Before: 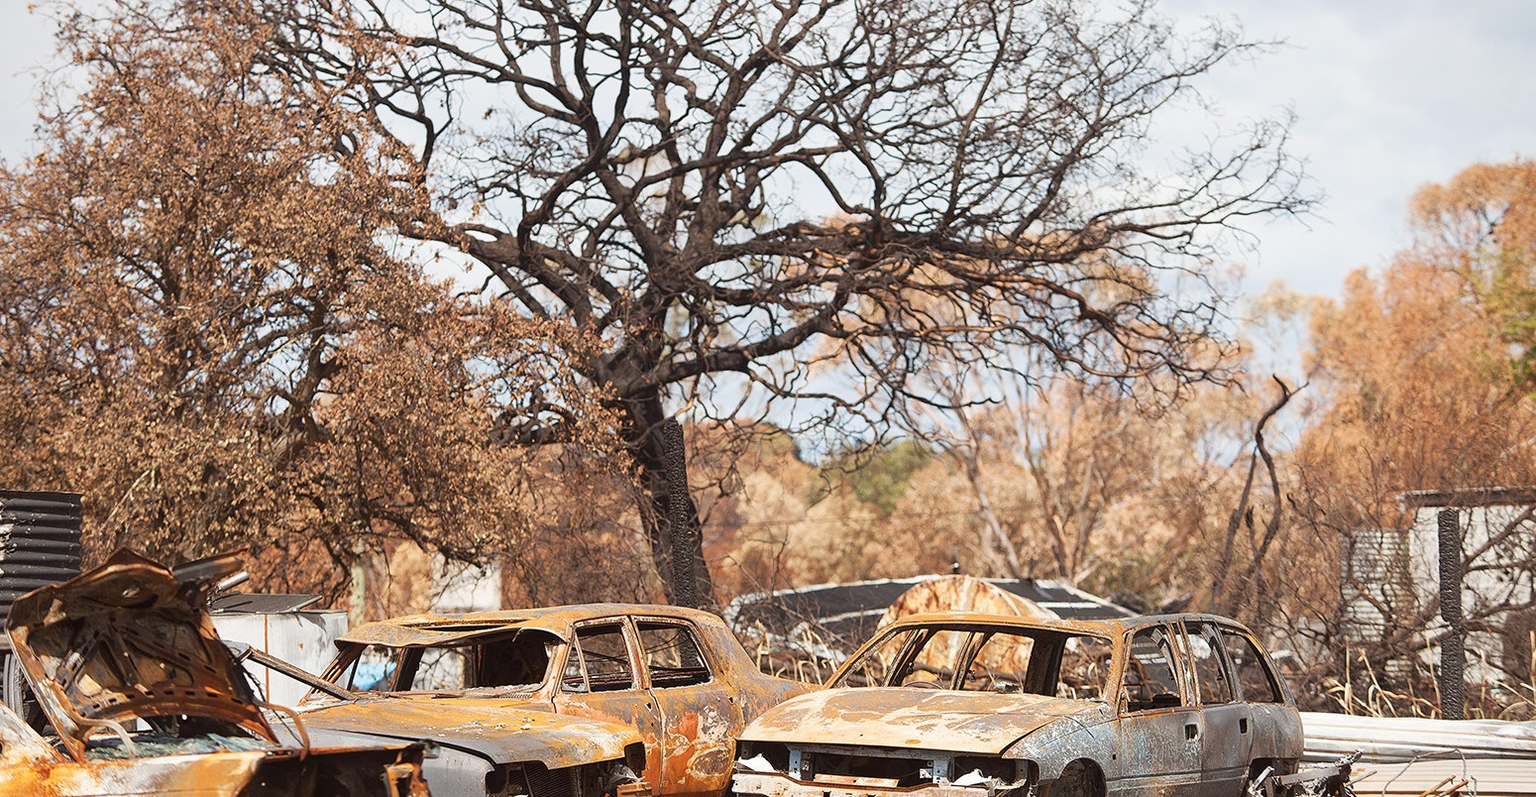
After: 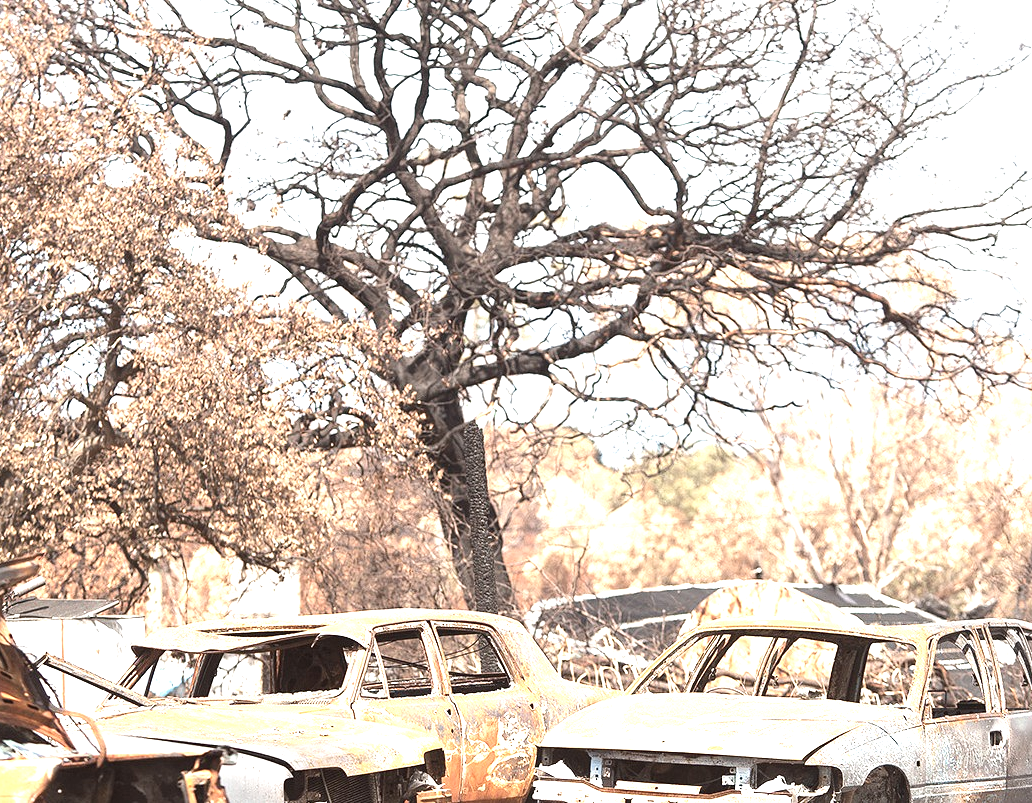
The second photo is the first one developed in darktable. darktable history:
exposure: black level correction 0, exposure 1.574 EV, compensate exposure bias true, compensate highlight preservation false
crop and rotate: left 13.34%, right 20.033%
contrast brightness saturation: contrast 0.099, saturation -0.35
